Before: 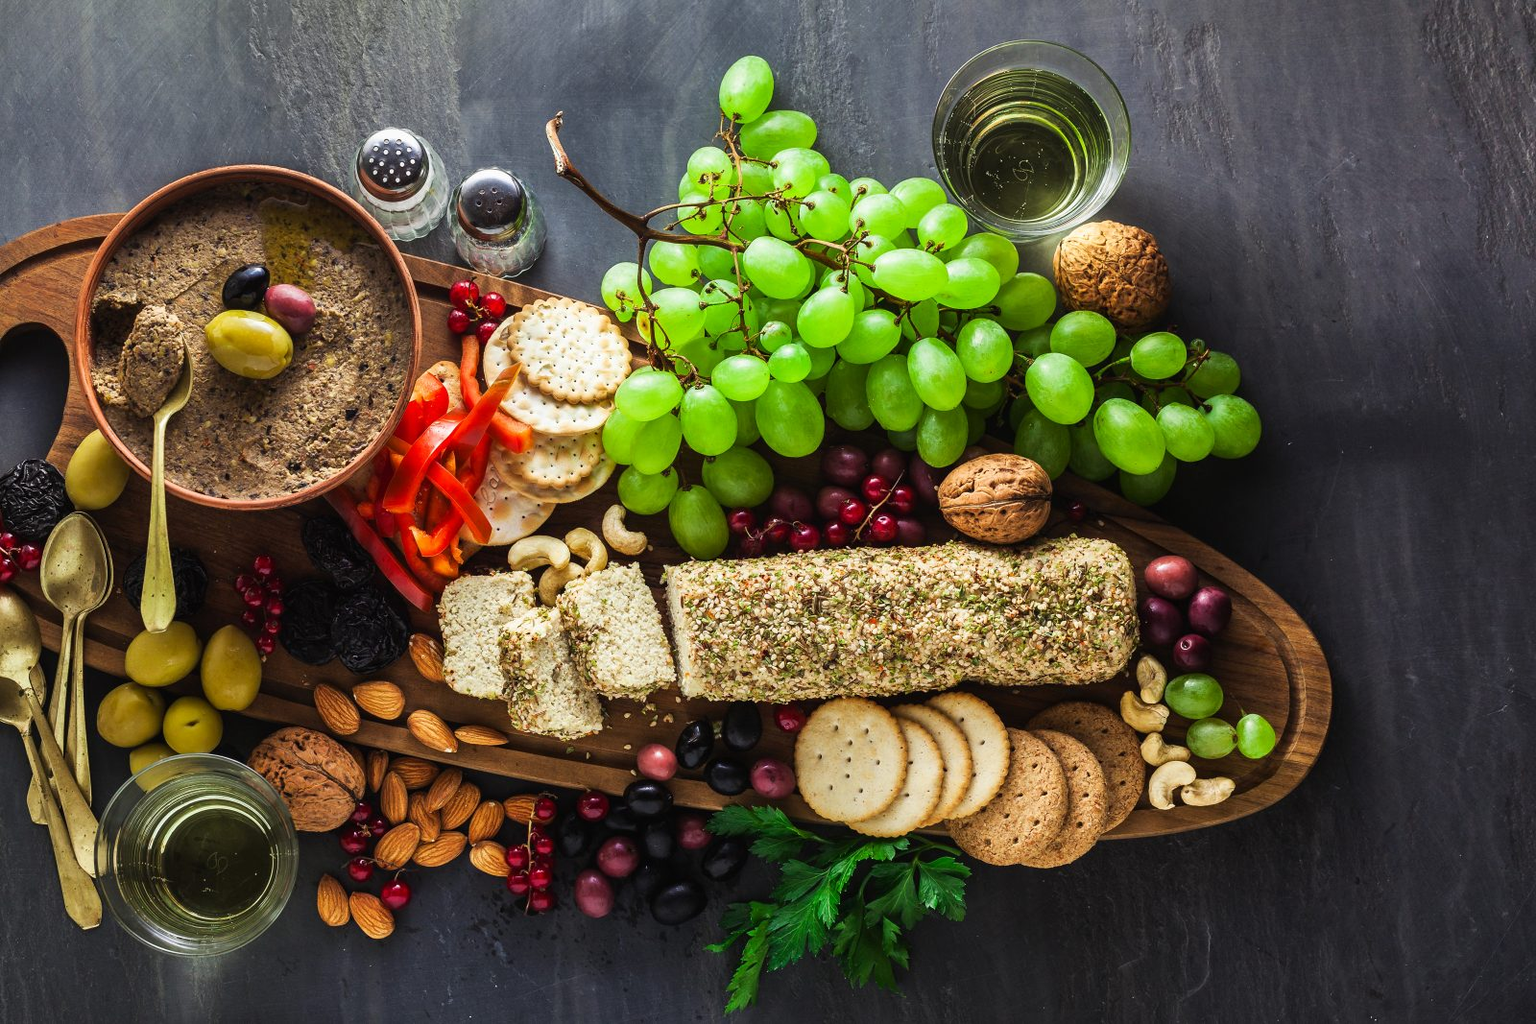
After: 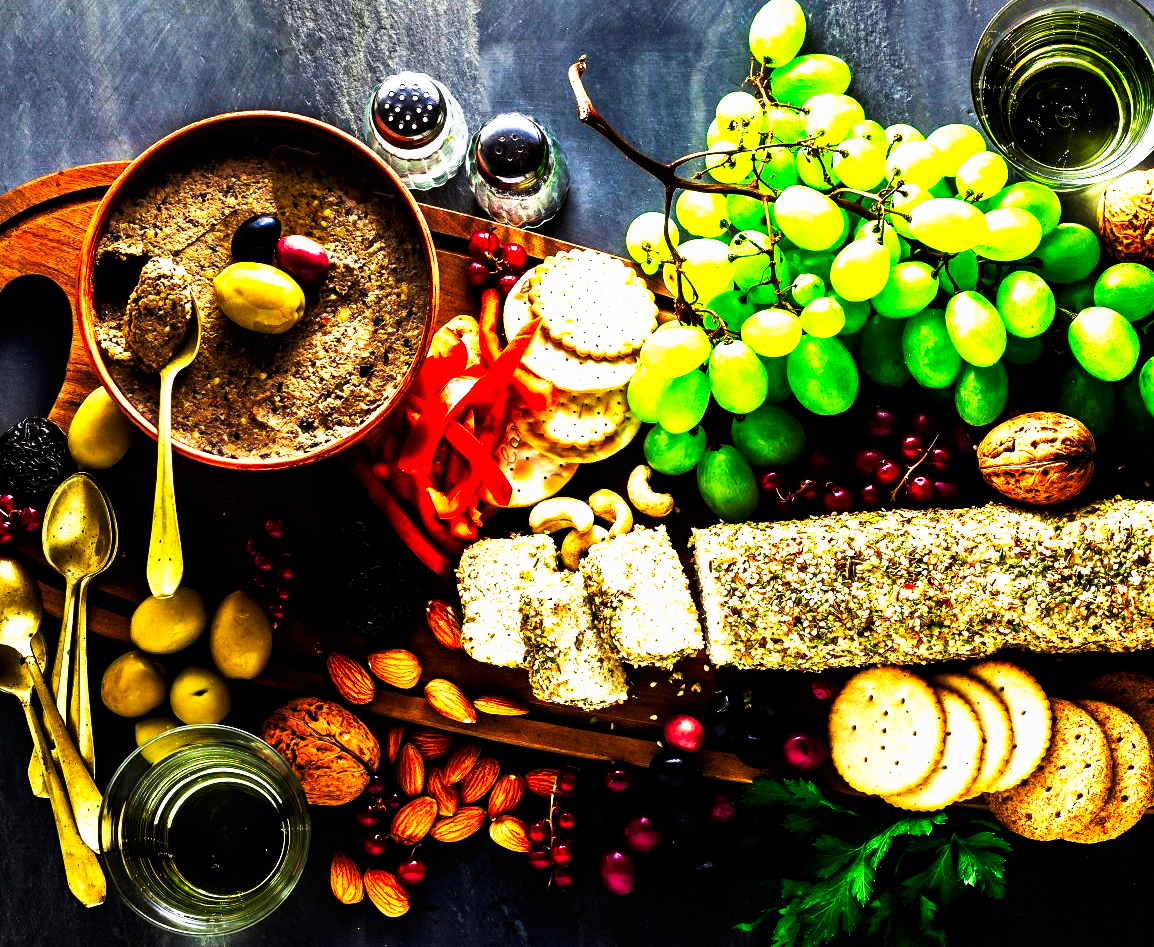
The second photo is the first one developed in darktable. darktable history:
crop: top 5.756%, right 27.867%, bottom 5.488%
tone equalizer: edges refinement/feathering 500, mask exposure compensation -1.57 EV, preserve details no
tone curve: curves: ch0 [(0, 0) (0.003, 0) (0.011, 0) (0.025, 0) (0.044, 0.001) (0.069, 0.003) (0.1, 0.003) (0.136, 0.006) (0.177, 0.014) (0.224, 0.056) (0.277, 0.128) (0.335, 0.218) (0.399, 0.346) (0.468, 0.512) (0.543, 0.713) (0.623, 0.898) (0.709, 0.987) (0.801, 0.99) (0.898, 0.99) (1, 1)], preserve colors none
